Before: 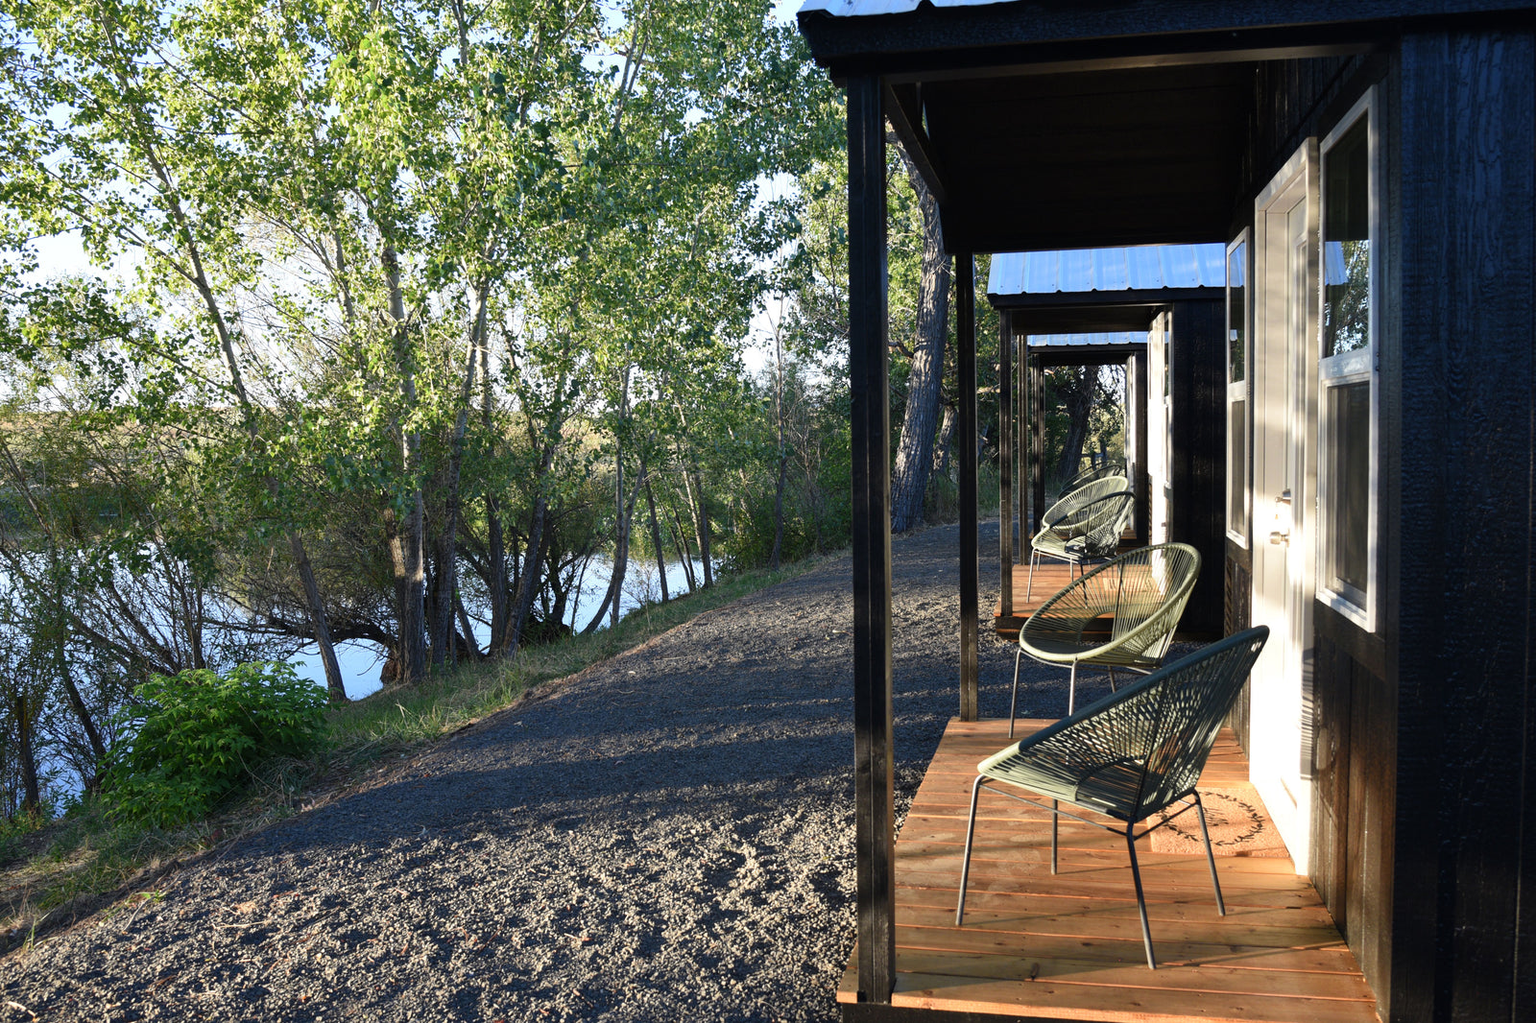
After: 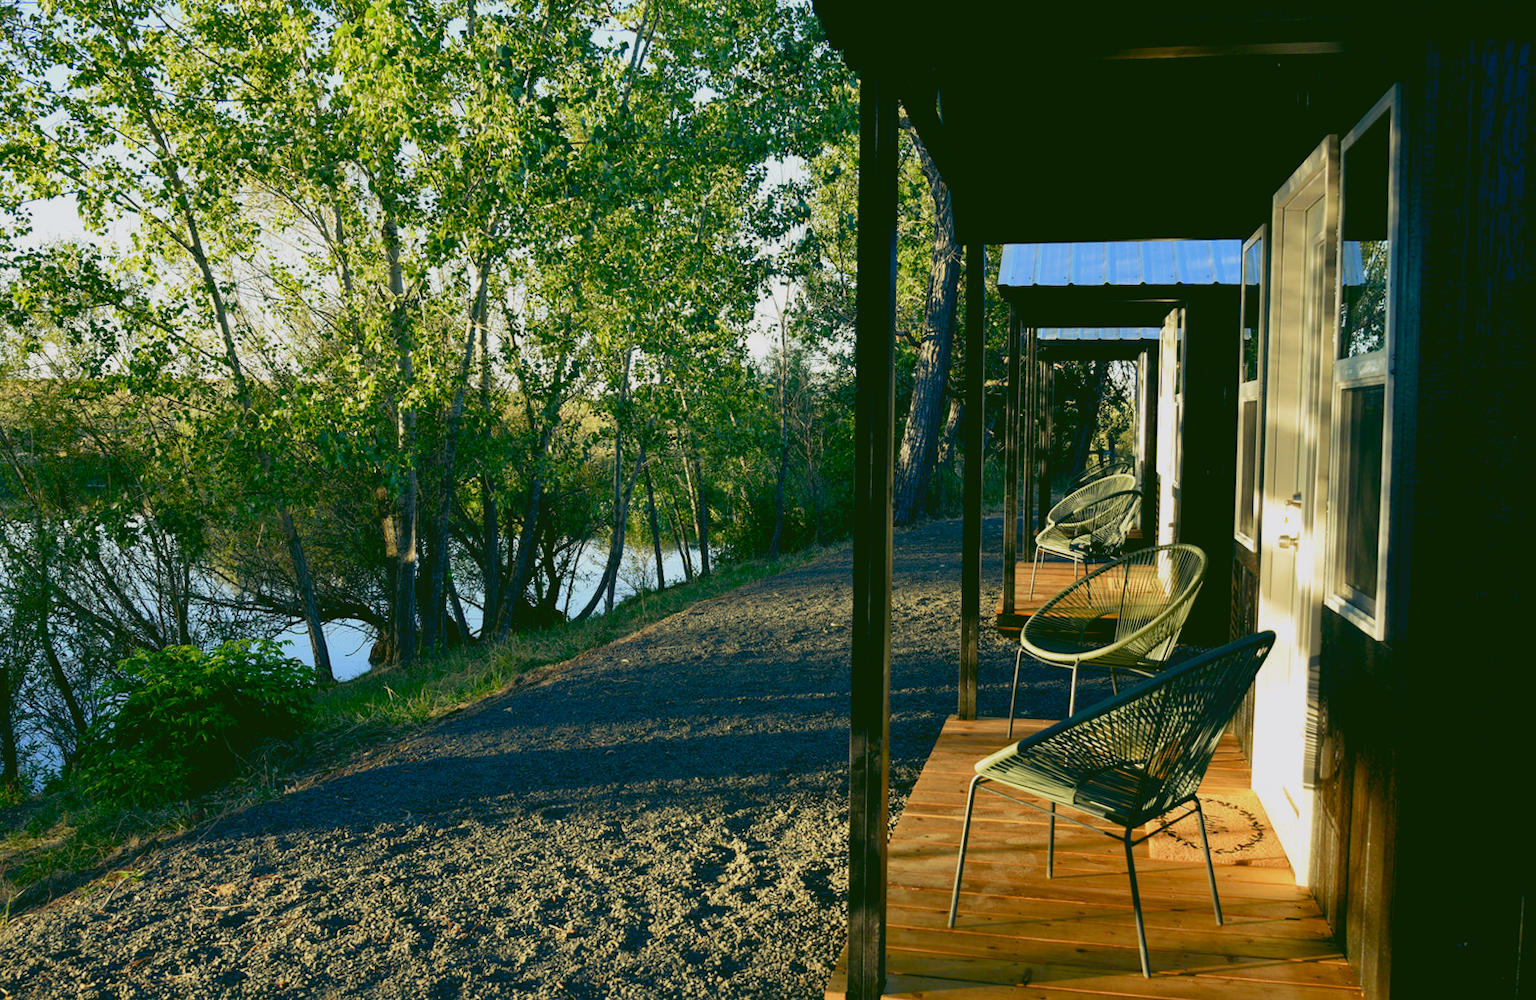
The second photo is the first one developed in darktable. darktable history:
rgb curve: curves: ch0 [(0.123, 0.061) (0.995, 0.887)]; ch1 [(0.06, 0.116) (1, 0.906)]; ch2 [(0, 0) (0.824, 0.69) (1, 1)], mode RGB, independent channels, compensate middle gray true
color balance rgb: shadows lift › chroma 3%, shadows lift › hue 280.8°, power › hue 330°, highlights gain › chroma 3%, highlights gain › hue 75.6°, global offset › luminance -1%, perceptual saturation grading › global saturation 20%, perceptual saturation grading › highlights -25%, perceptual saturation grading › shadows 50%, global vibrance 20%
rotate and perspective: rotation 1.57°, crop left 0.018, crop right 0.982, crop top 0.039, crop bottom 0.961
